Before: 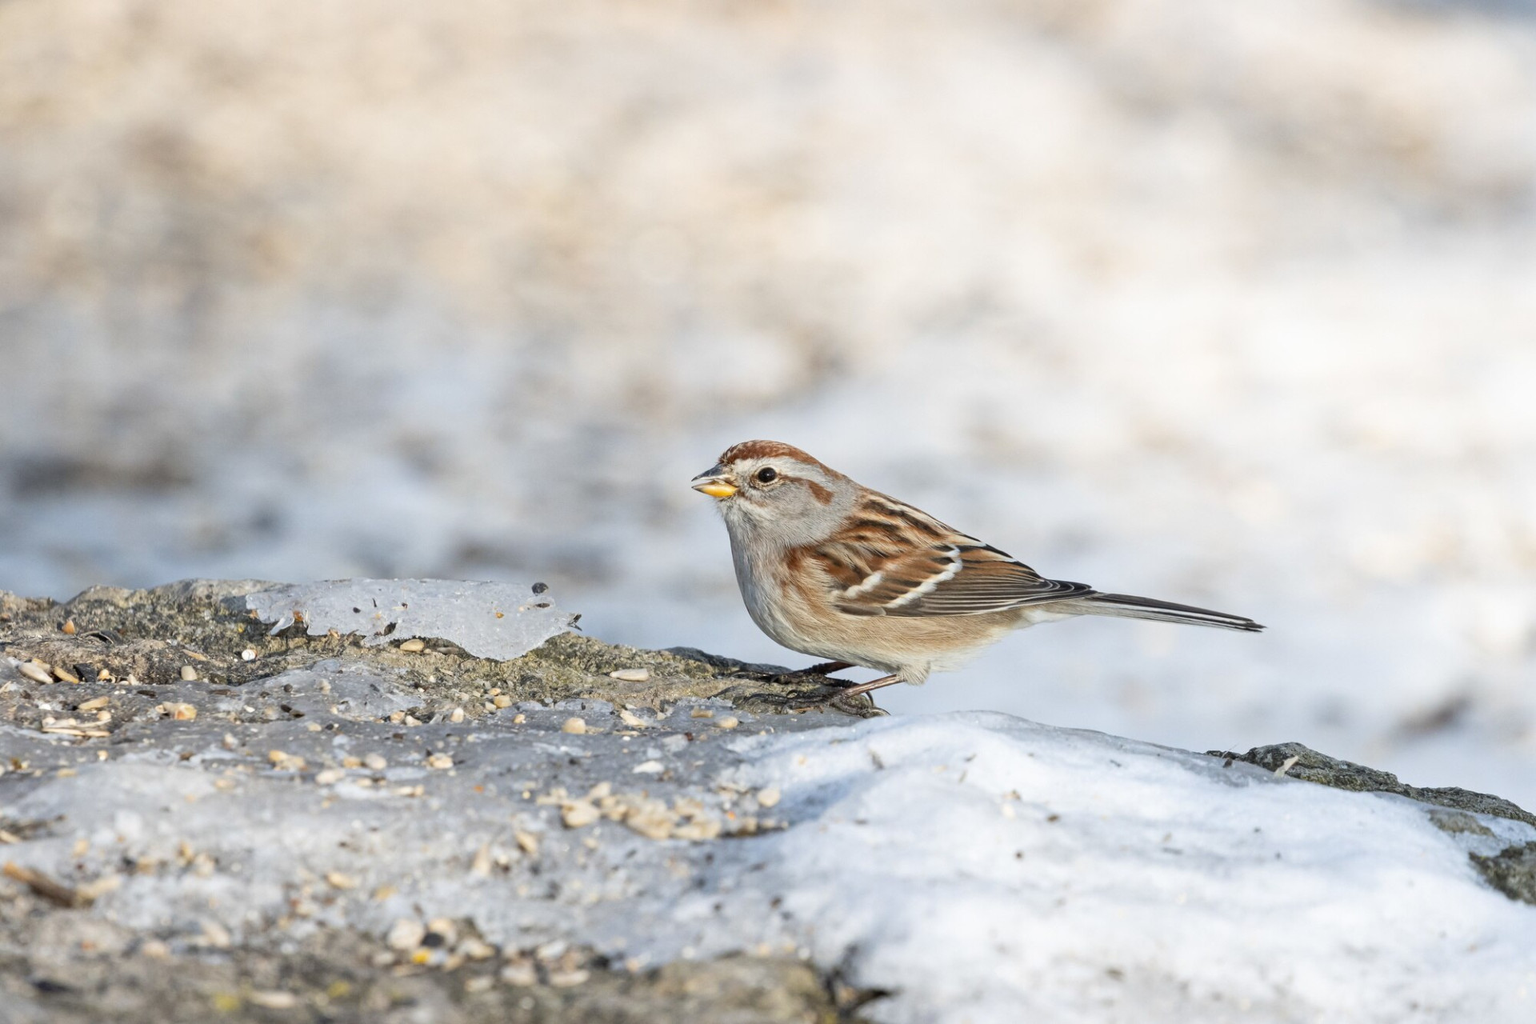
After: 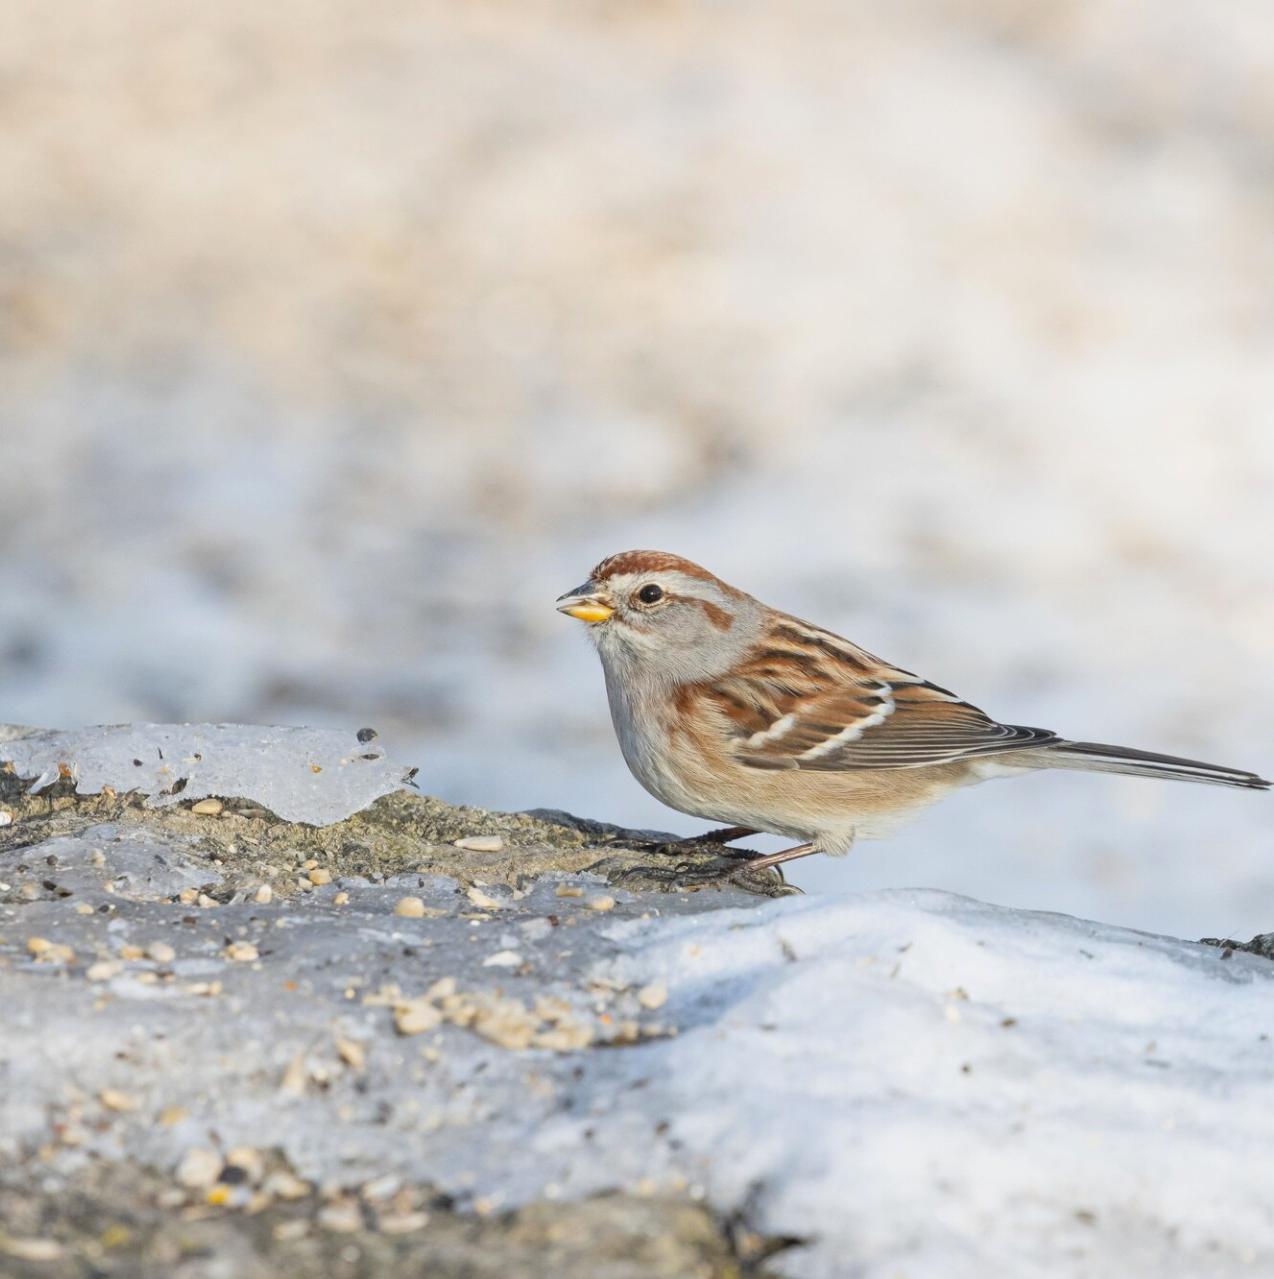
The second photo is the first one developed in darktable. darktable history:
contrast brightness saturation: contrast -0.09, brightness 0.049, saturation 0.084
crop and rotate: left 16.058%, right 17.553%
